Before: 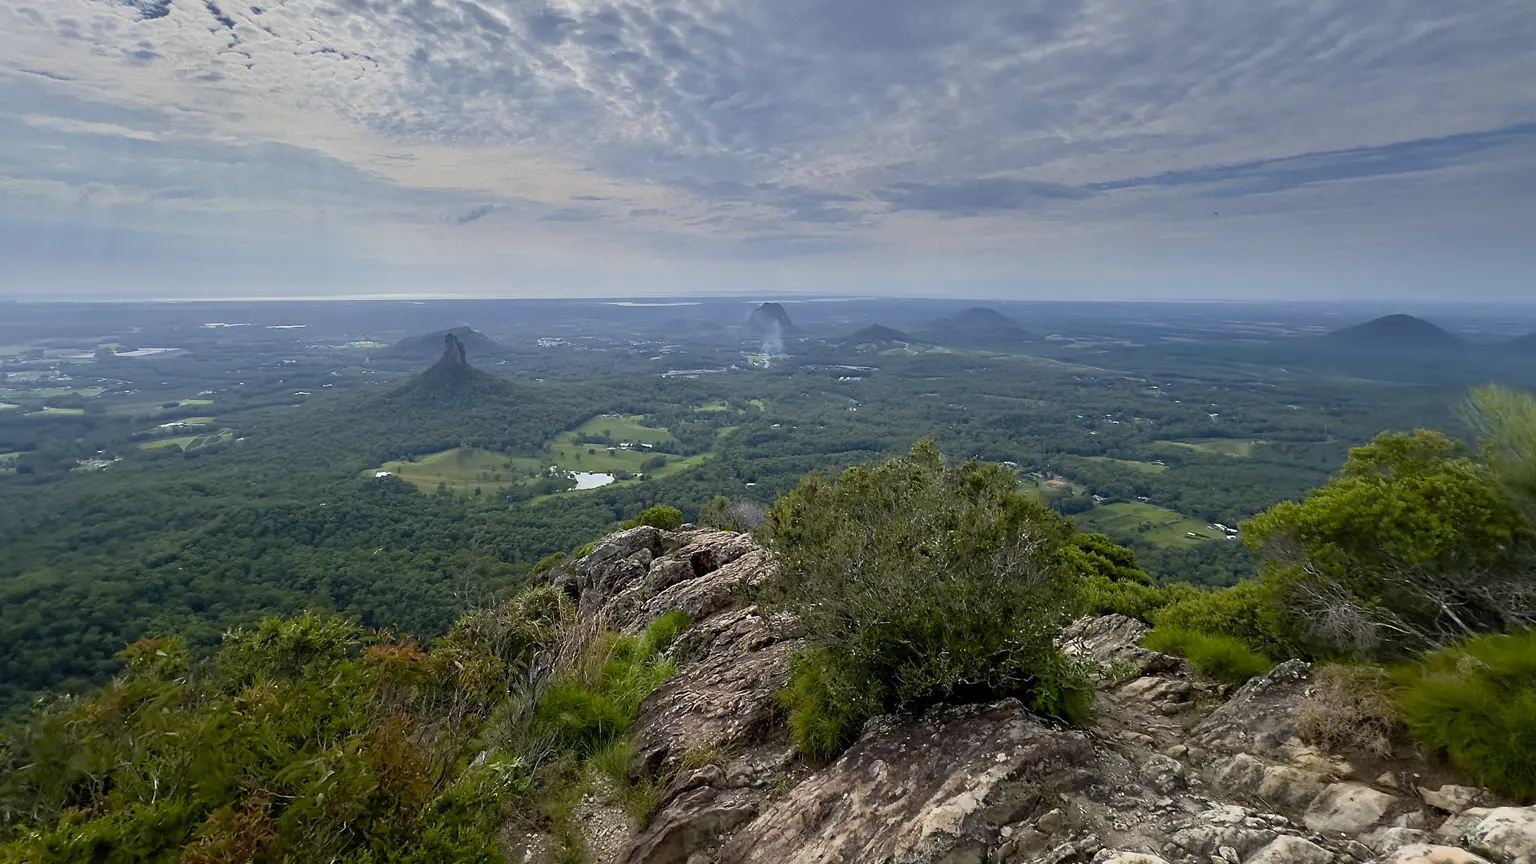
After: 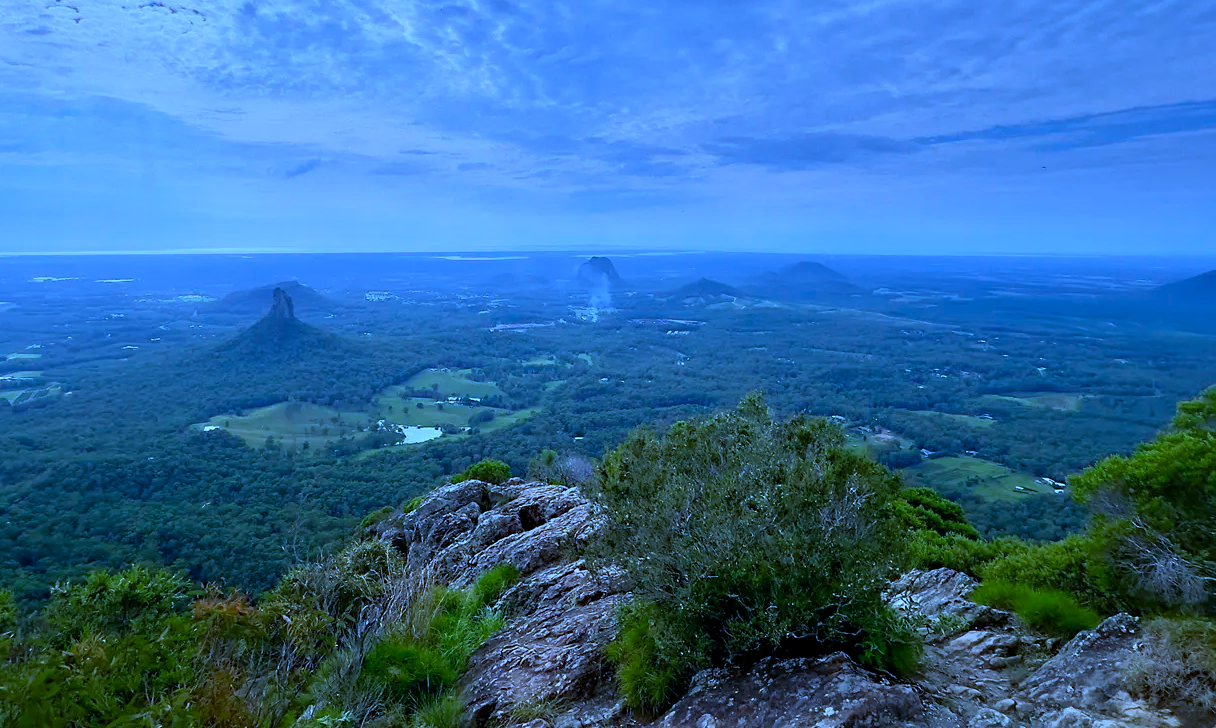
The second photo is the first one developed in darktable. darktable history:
white balance: red 0.766, blue 1.537
crop: left 11.225%, top 5.381%, right 9.565%, bottom 10.314%
